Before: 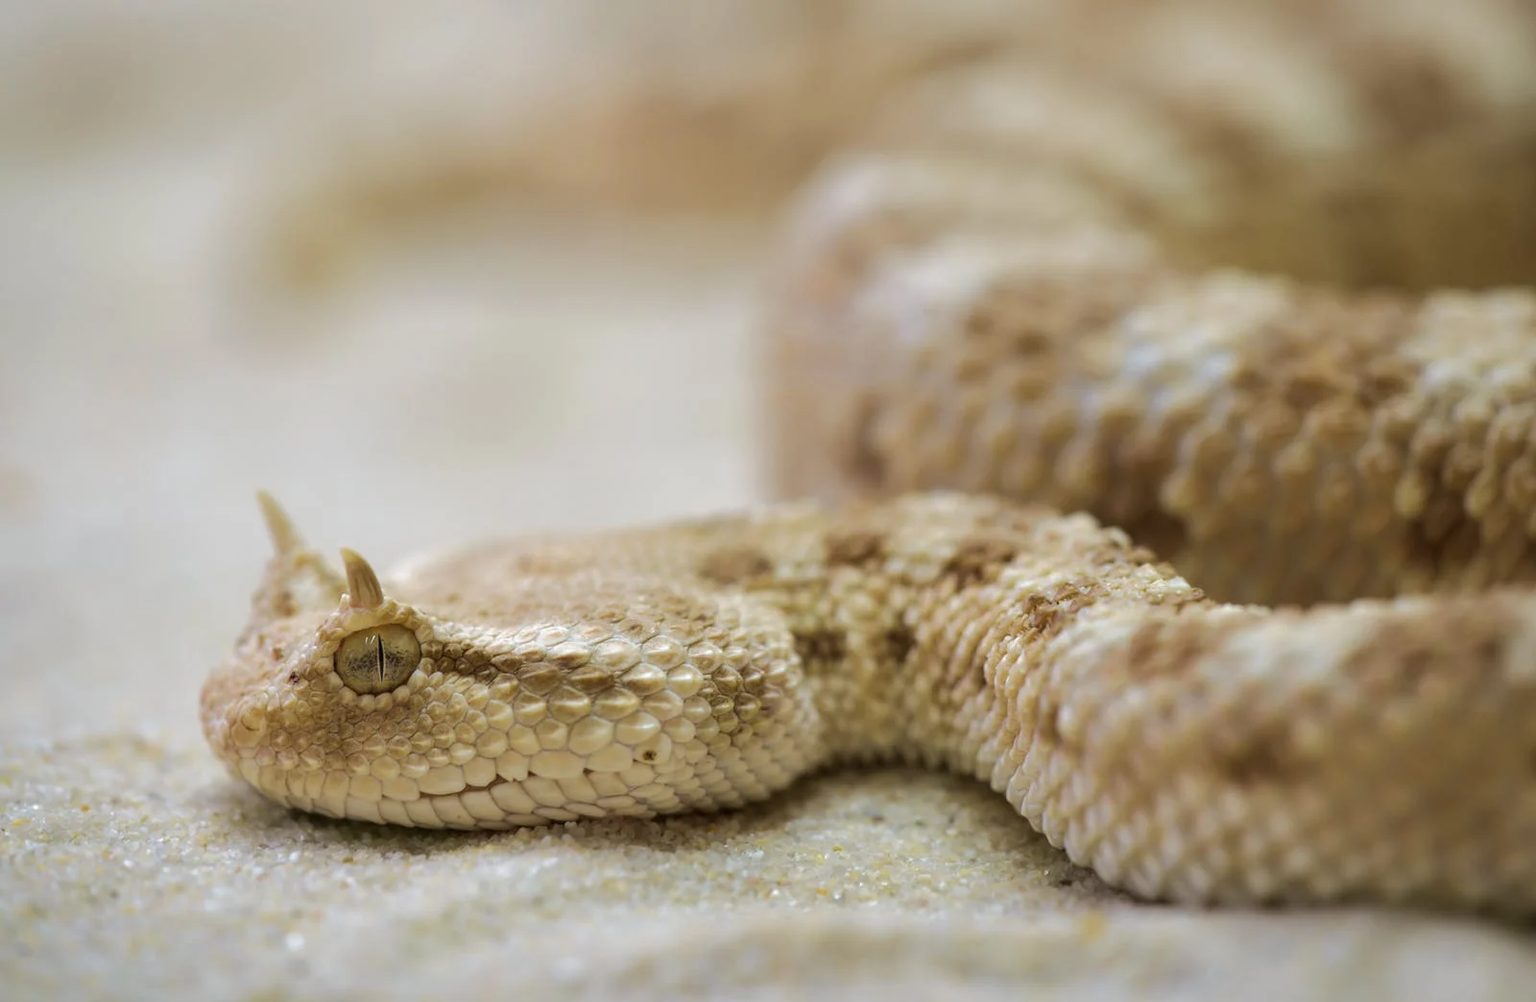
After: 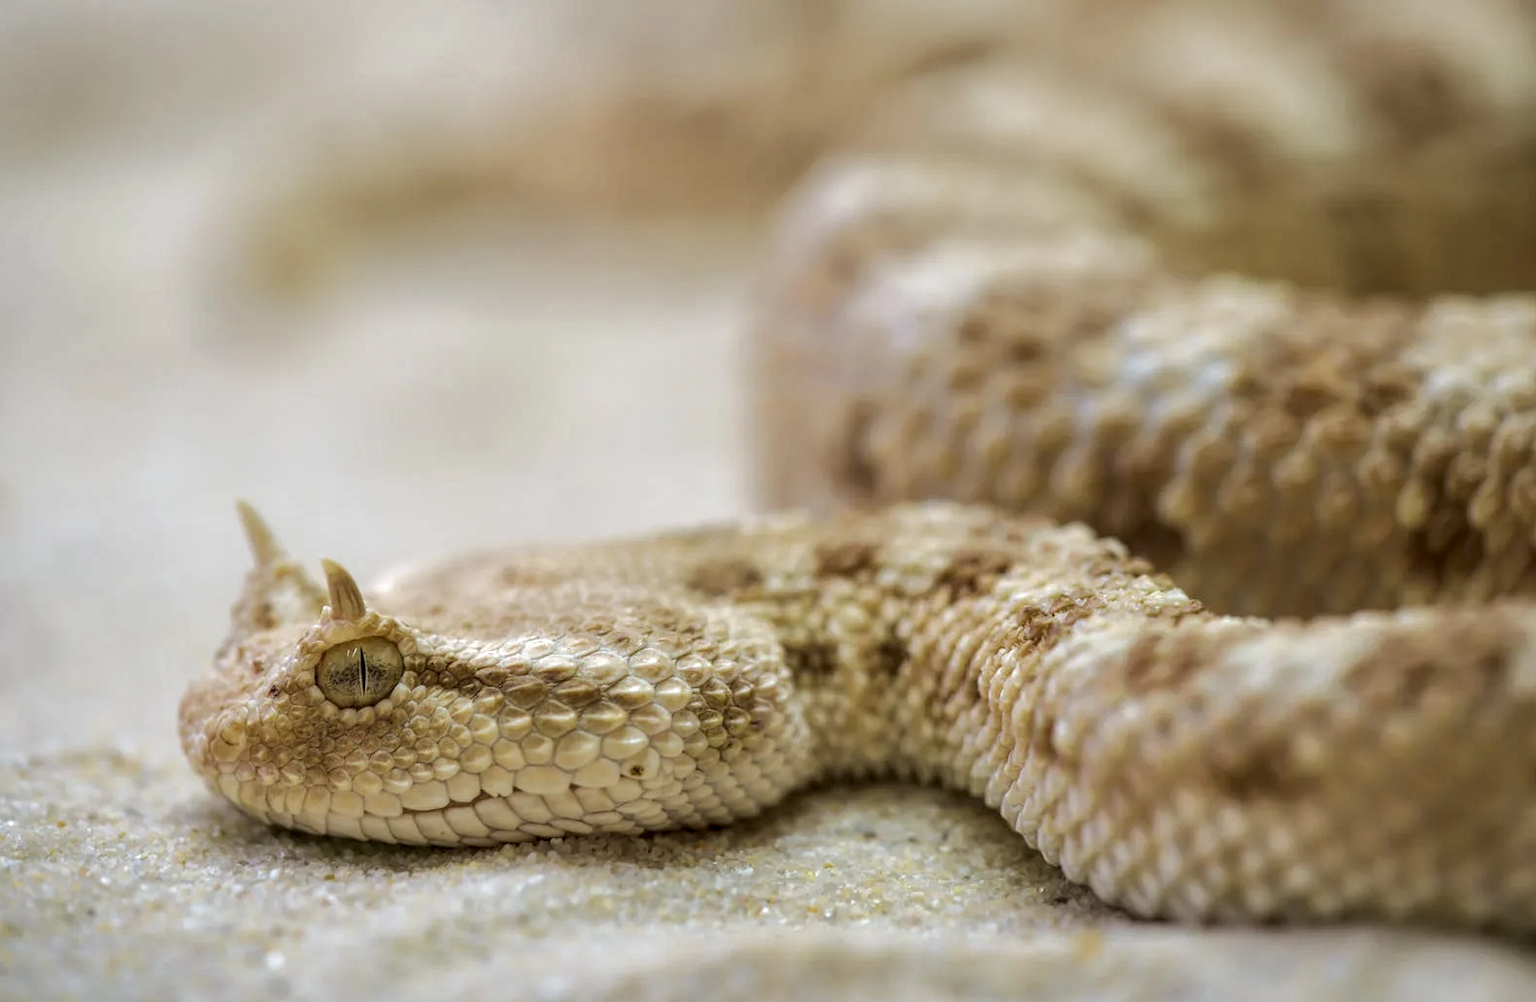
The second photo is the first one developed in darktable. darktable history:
crop: left 1.643%, right 0.282%, bottom 1.902%
local contrast: highlights 95%, shadows 87%, detail 160%, midtone range 0.2
